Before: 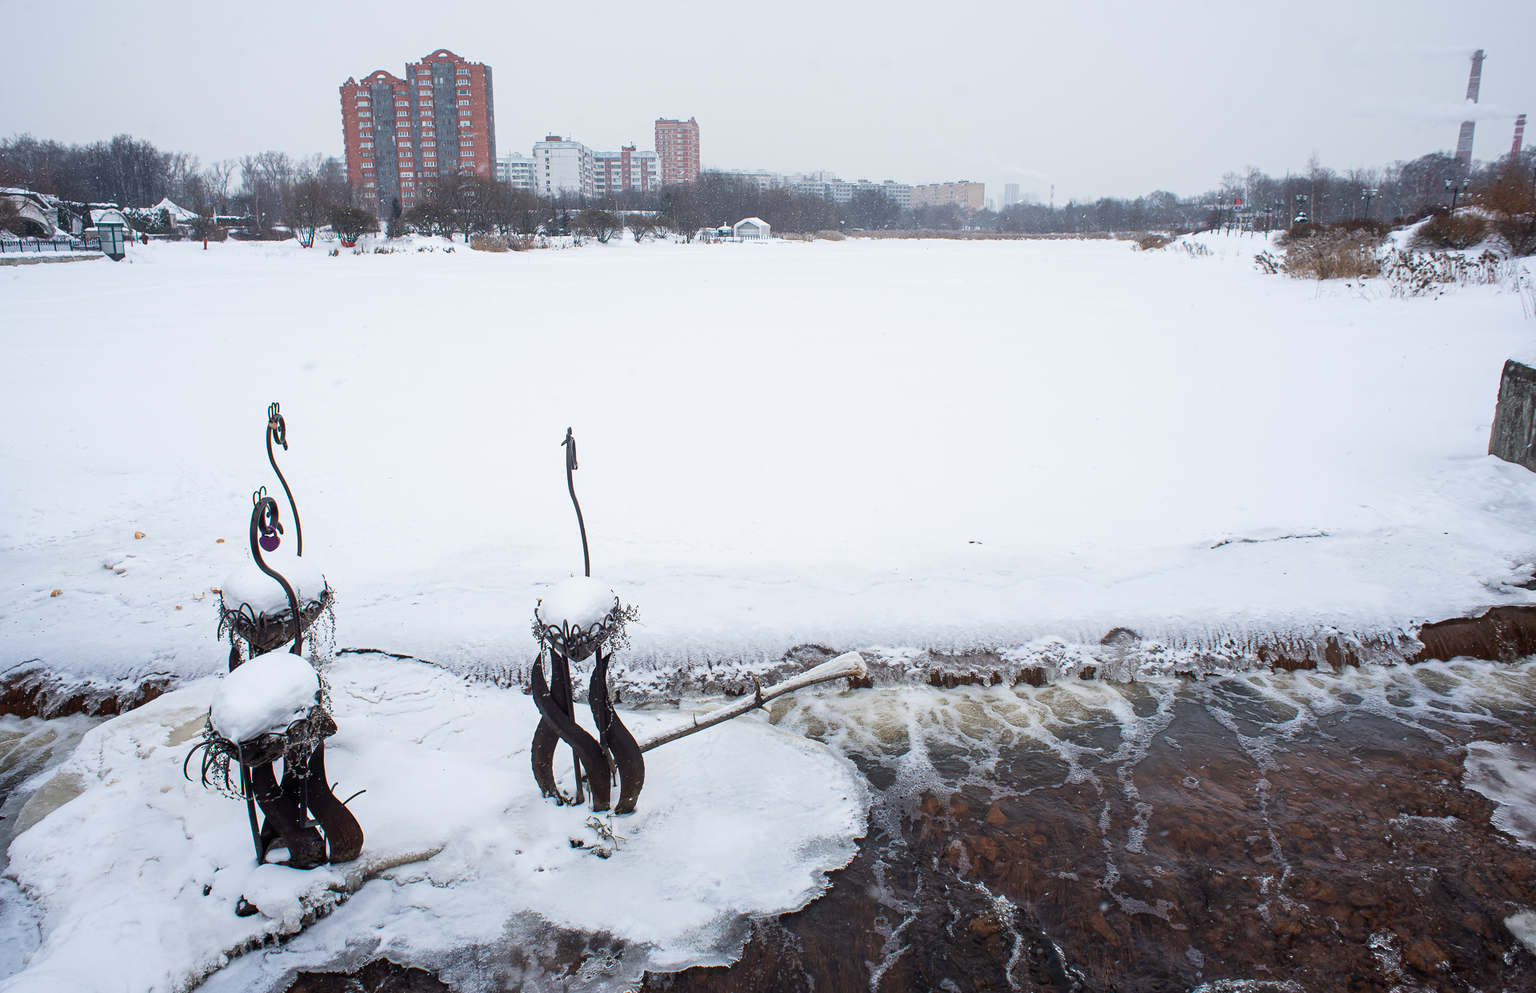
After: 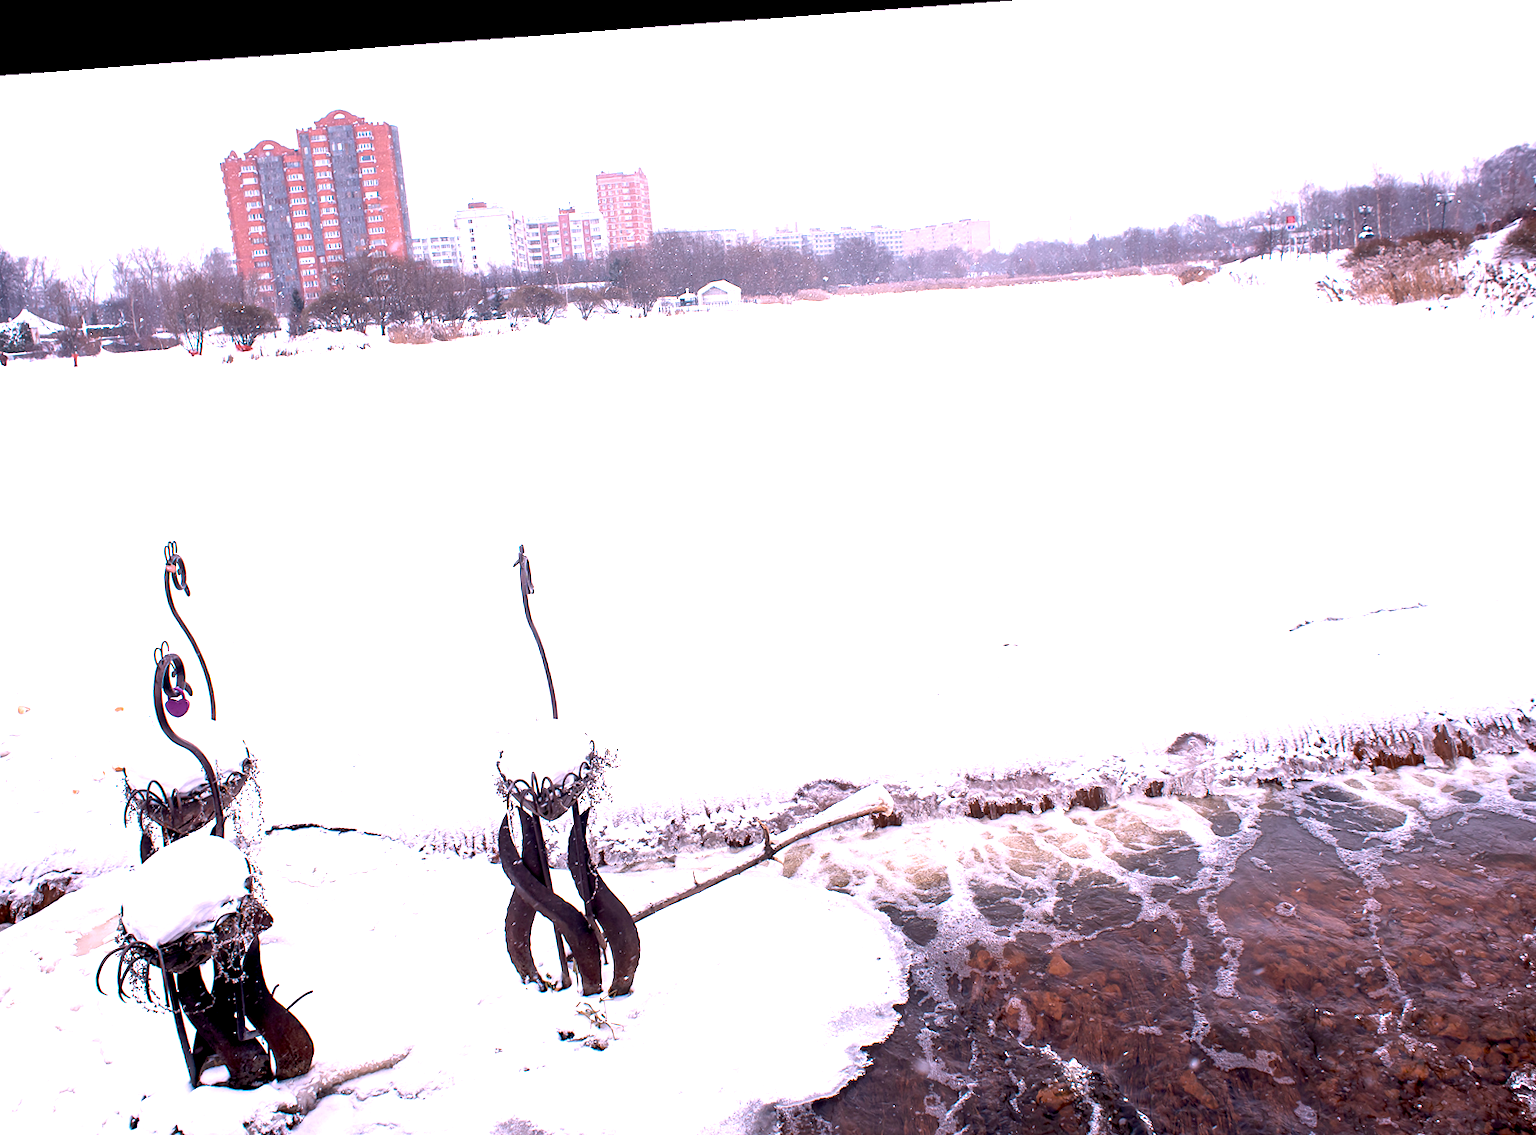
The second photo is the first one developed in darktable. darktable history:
crop: left 9.929%, top 3.475%, right 9.188%, bottom 9.529%
exposure: black level correction 0.008, exposure 0.979 EV, compensate highlight preservation false
white balance: red 1.188, blue 1.11
rotate and perspective: rotation -4.25°, automatic cropping off
